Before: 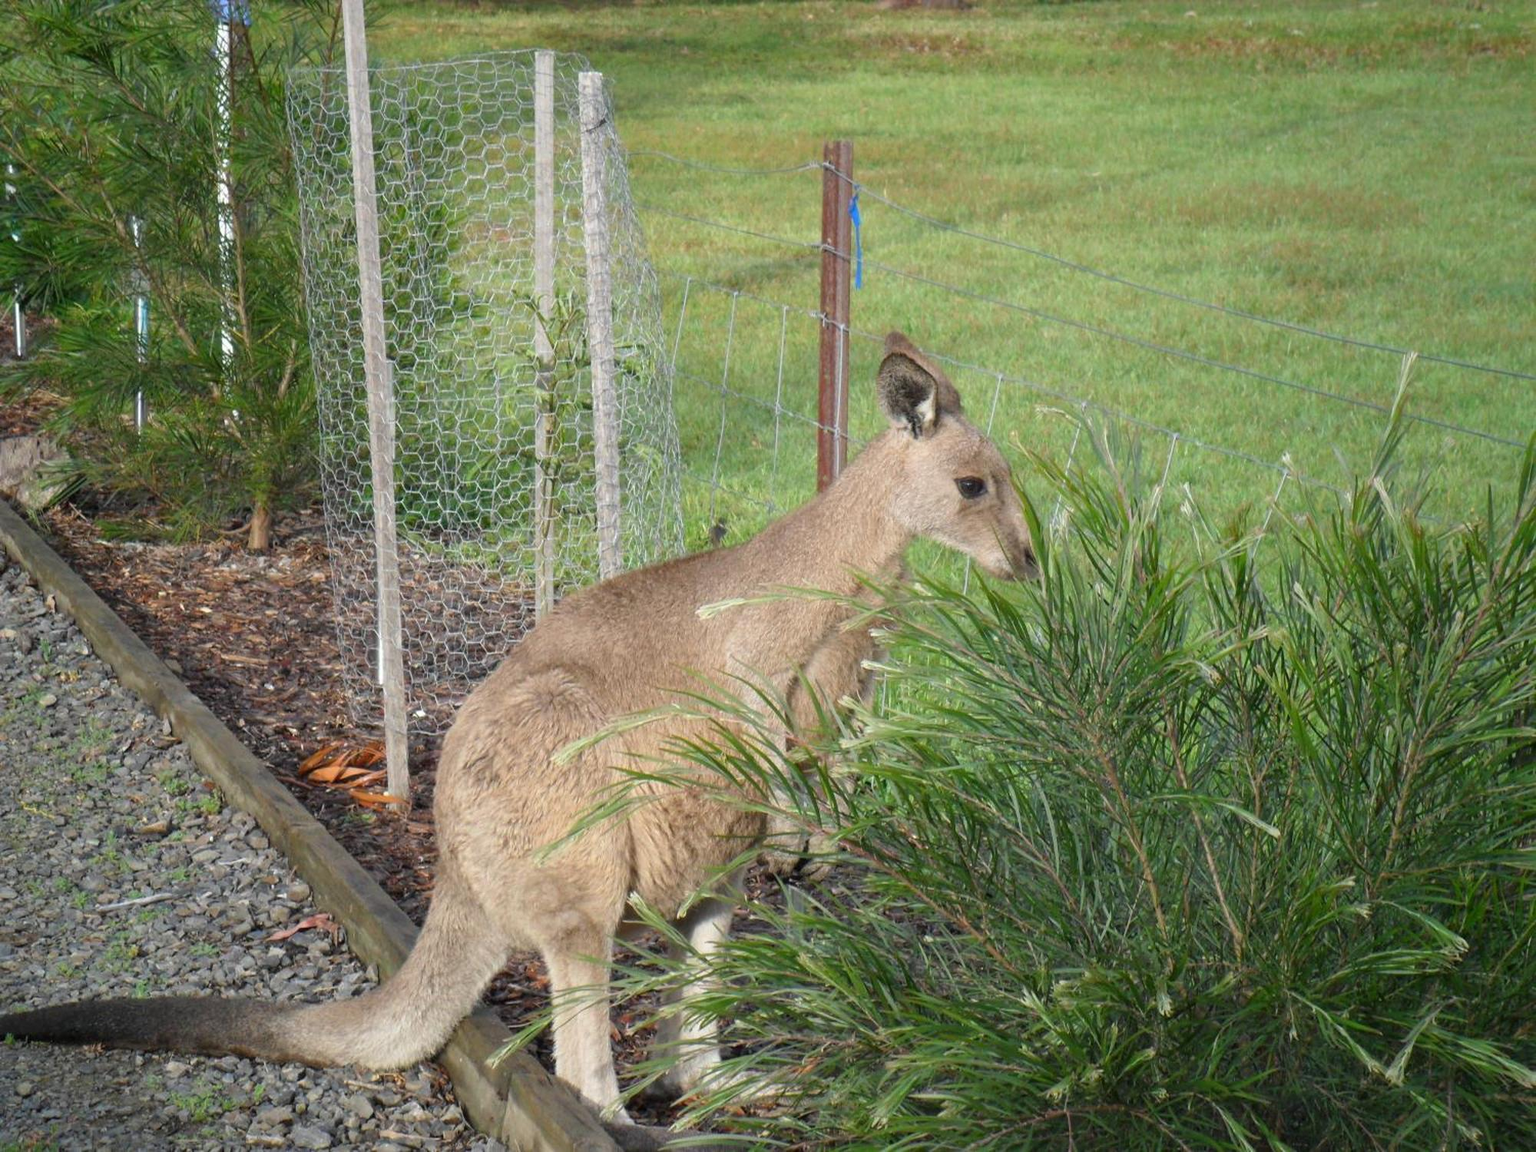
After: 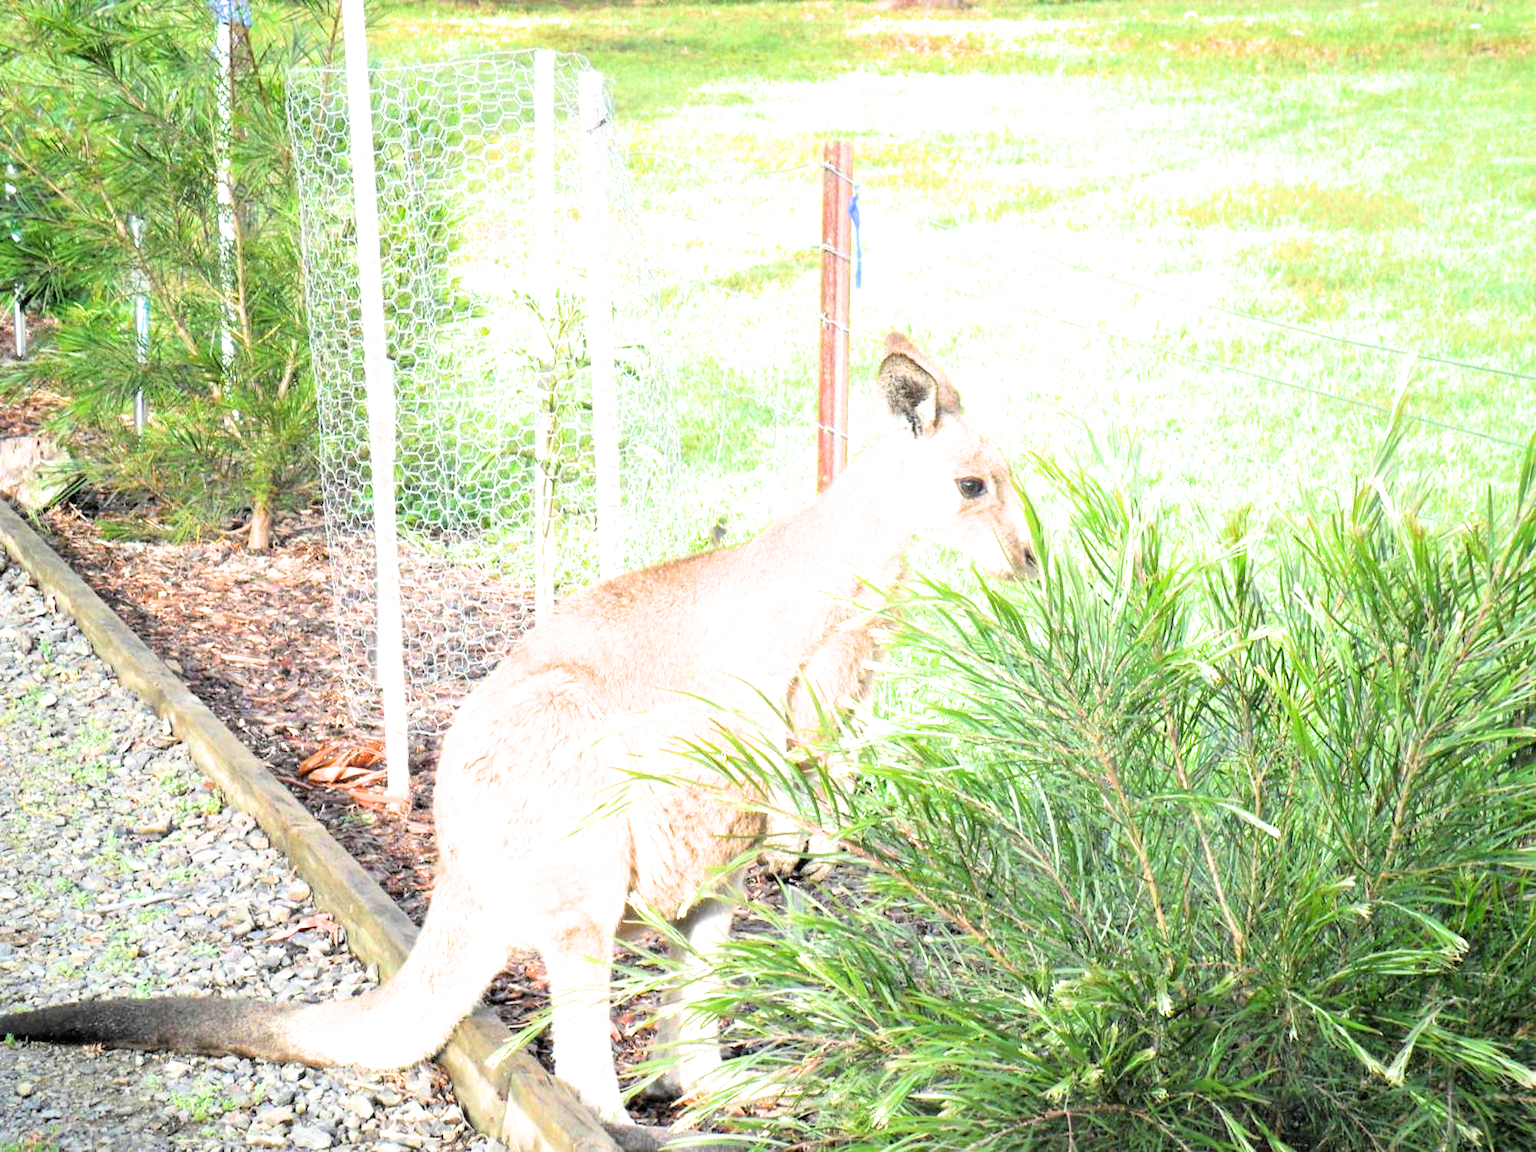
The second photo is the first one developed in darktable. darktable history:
tone equalizer: -8 EV -1.06 EV, -7 EV -0.973 EV, -6 EV -0.876 EV, -5 EV -0.578 EV, -3 EV 0.575 EV, -2 EV 0.884 EV, -1 EV 1.01 EV, +0 EV 1.06 EV
exposure: black level correction 0, exposure 1.199 EV, compensate highlight preservation false
filmic rgb: middle gray luminance 9.32%, black relative exposure -10.53 EV, white relative exposure 3.43 EV, target black luminance 0%, hardness 5.95, latitude 59.61%, contrast 1.092, highlights saturation mix 4.13%, shadows ↔ highlights balance 28.42%, color science v6 (2022), iterations of high-quality reconstruction 0
